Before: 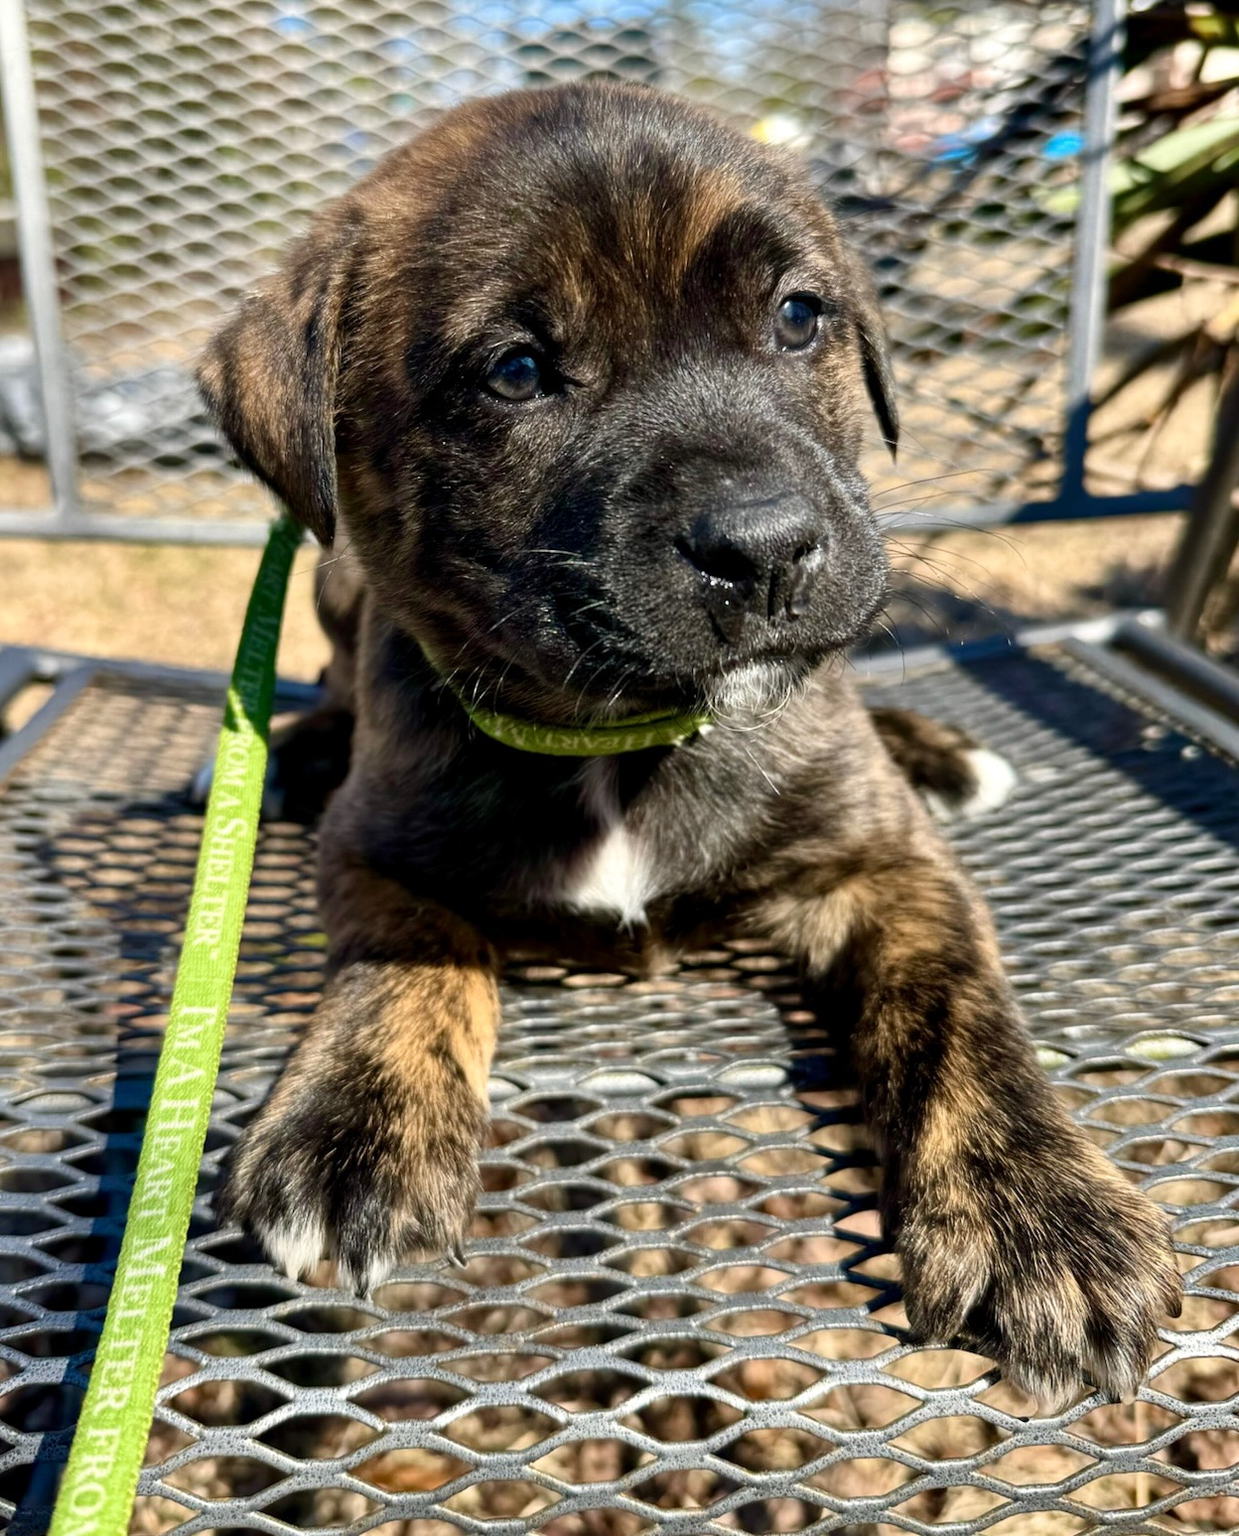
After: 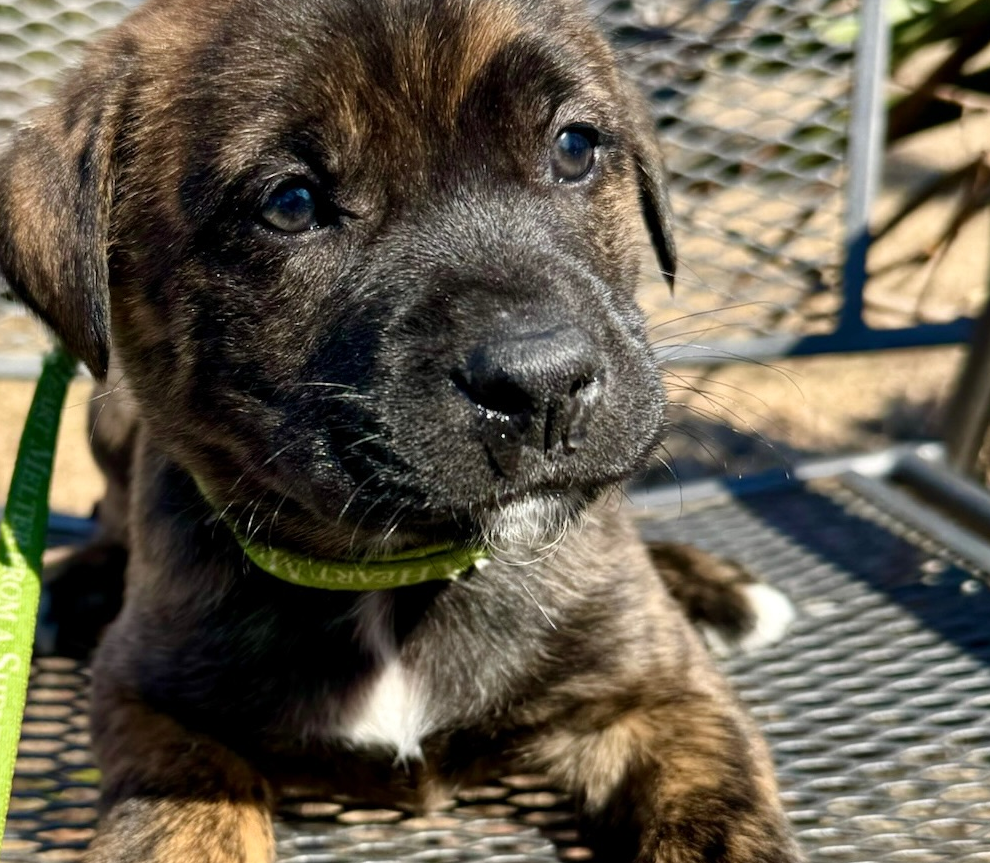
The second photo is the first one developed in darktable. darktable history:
crop: left 18.365%, top 11.106%, right 2.308%, bottom 33.078%
